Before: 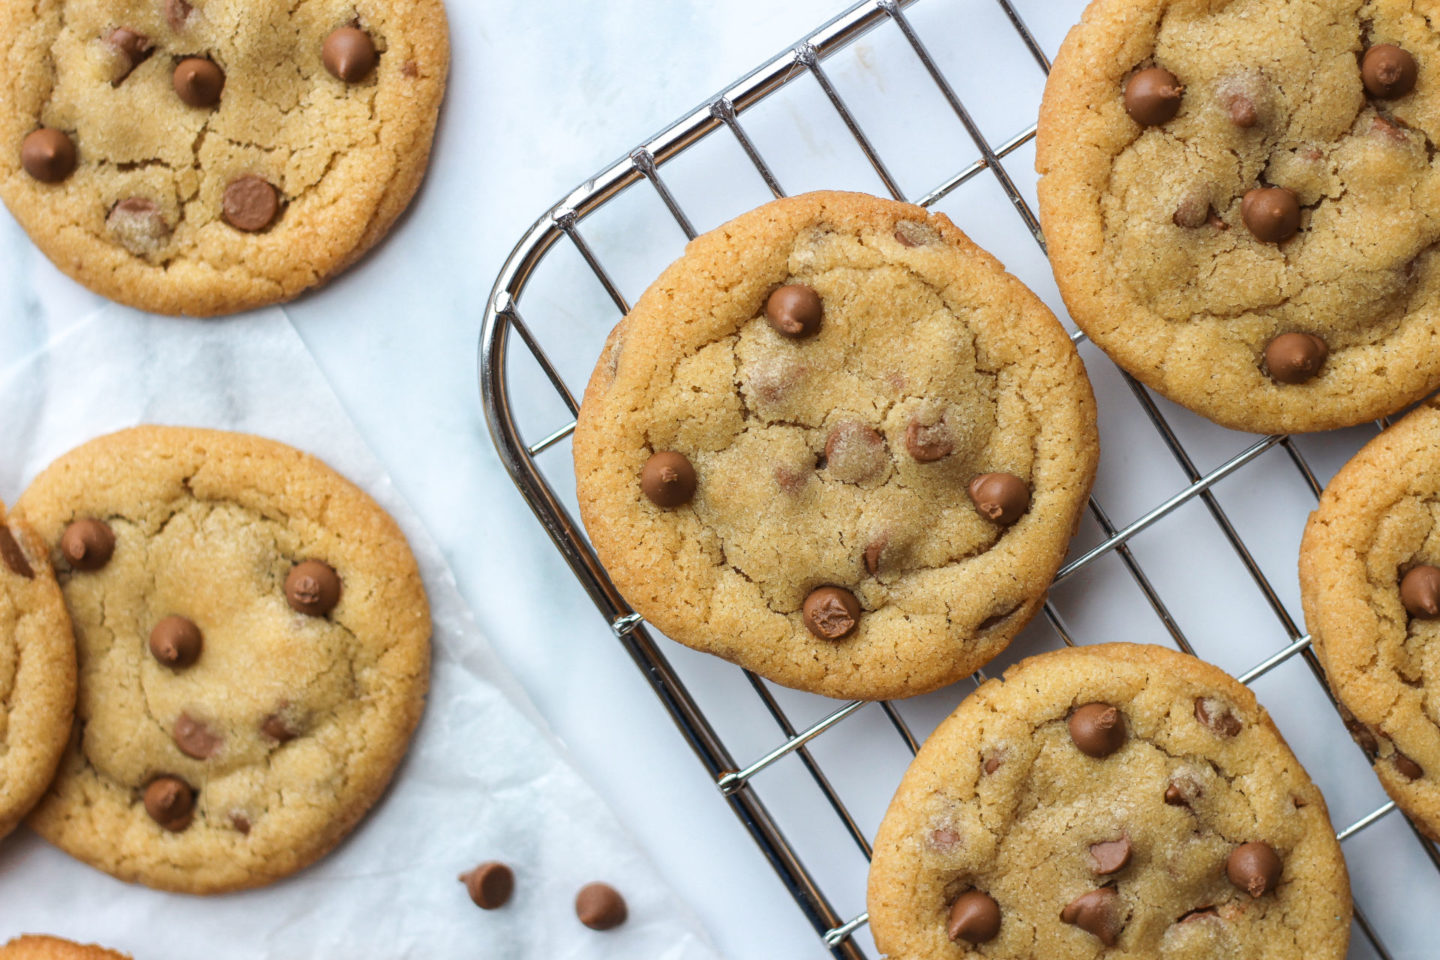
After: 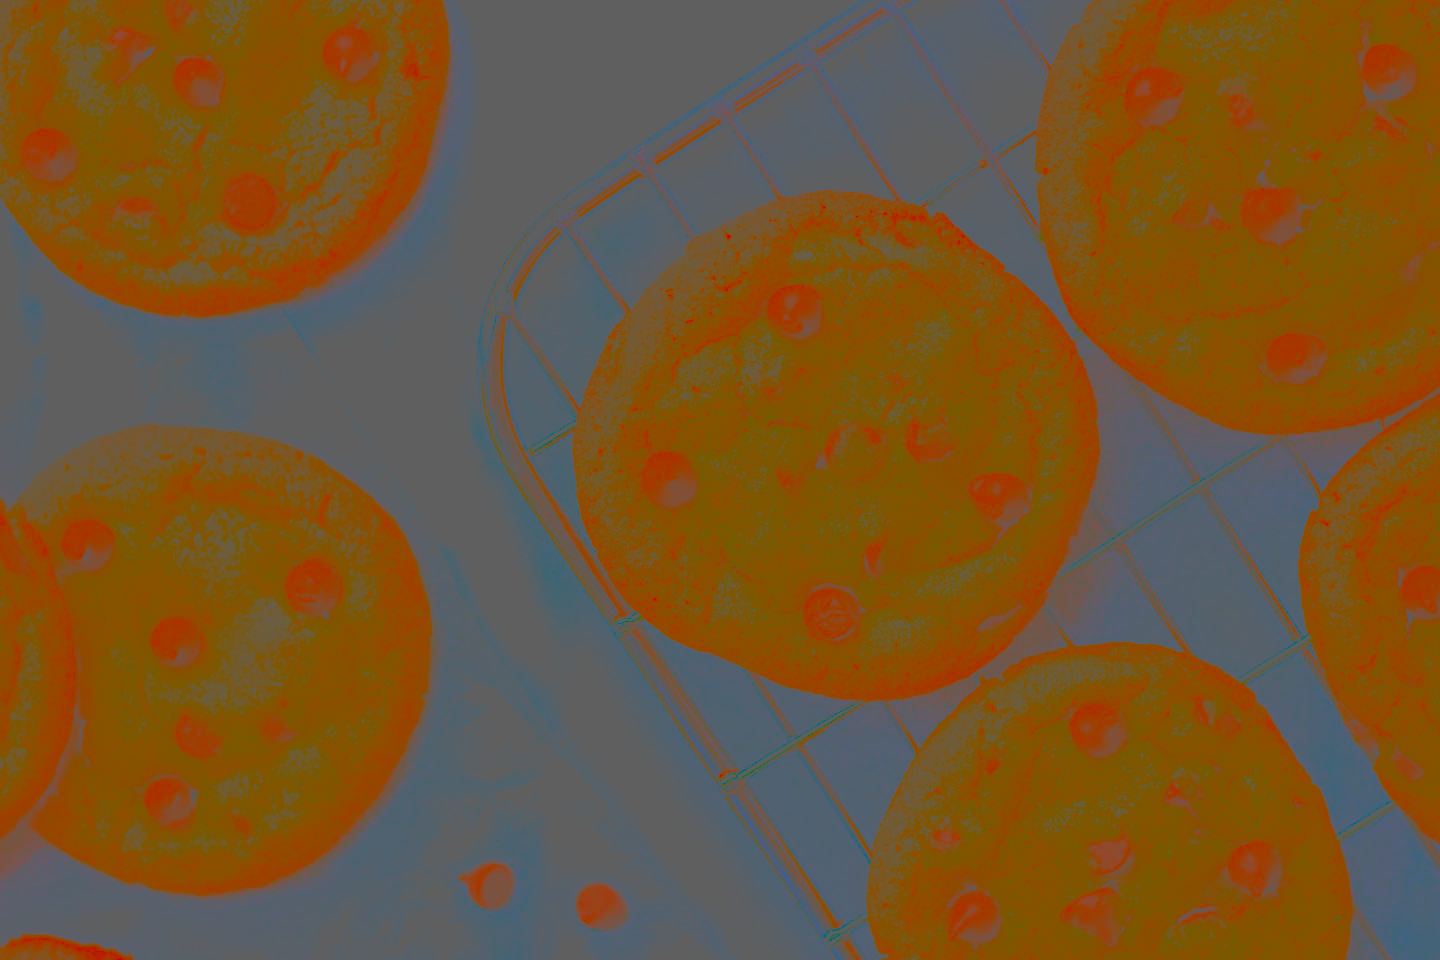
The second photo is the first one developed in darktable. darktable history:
exposure: black level correction 0, exposure 0.693 EV, compensate highlight preservation false
contrast brightness saturation: contrast -0.987, brightness -0.167, saturation 0.743
filmic rgb: black relative exposure -4.94 EV, white relative exposure 2.83 EV, hardness 3.71
